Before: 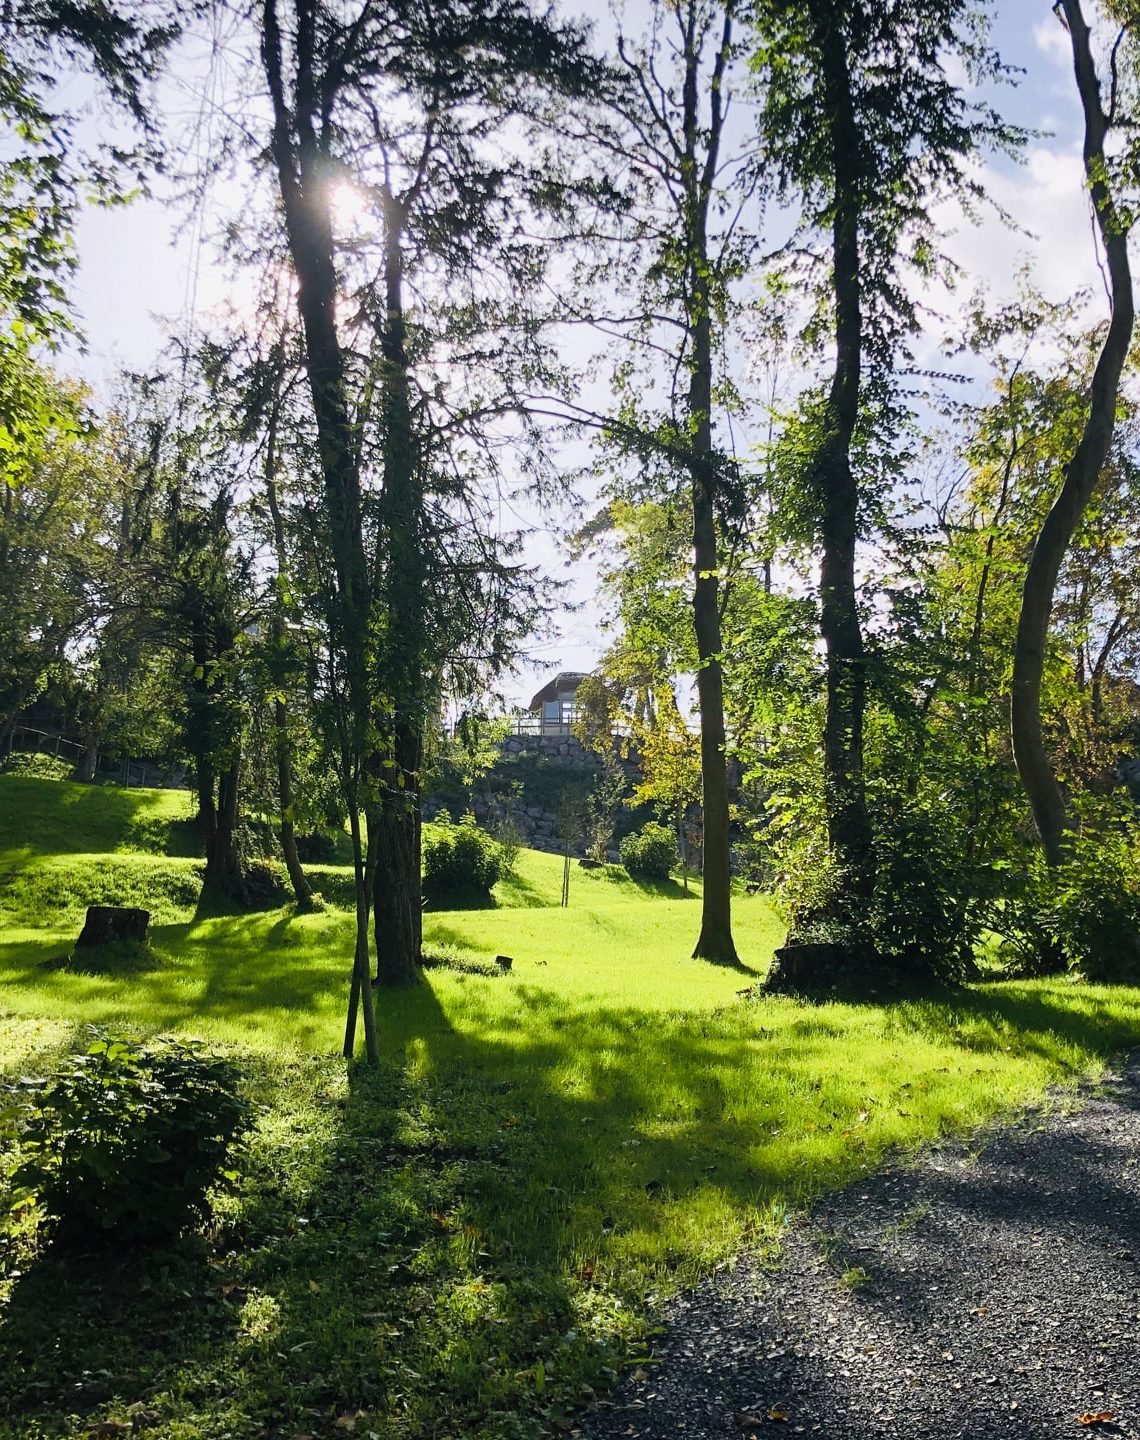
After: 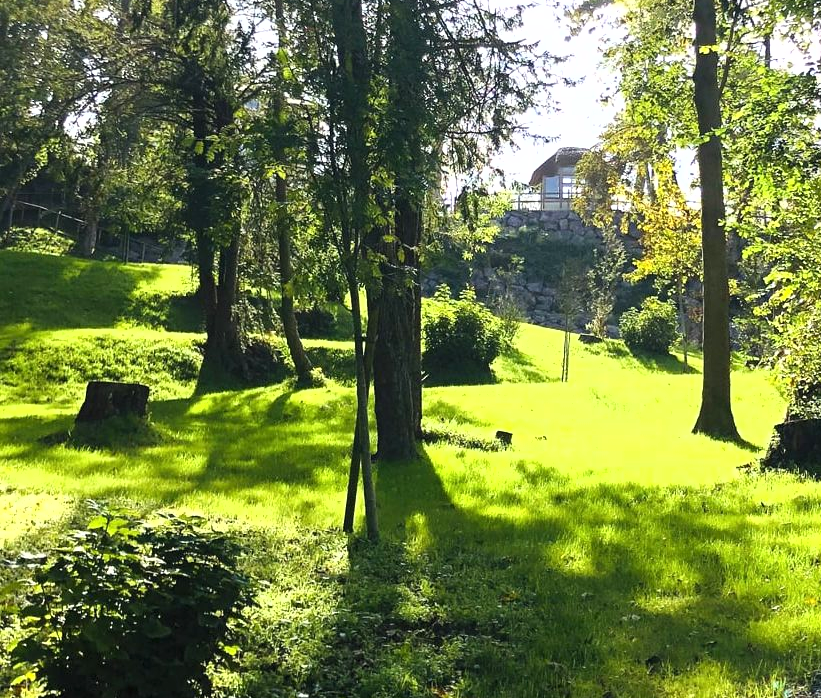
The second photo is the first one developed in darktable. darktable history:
fill light: on, module defaults
exposure: black level correction 0, exposure 0.7 EV, compensate exposure bias true, compensate highlight preservation false
contrast brightness saturation: contrast 0.05
crop: top 36.498%, right 27.964%, bottom 14.995%
